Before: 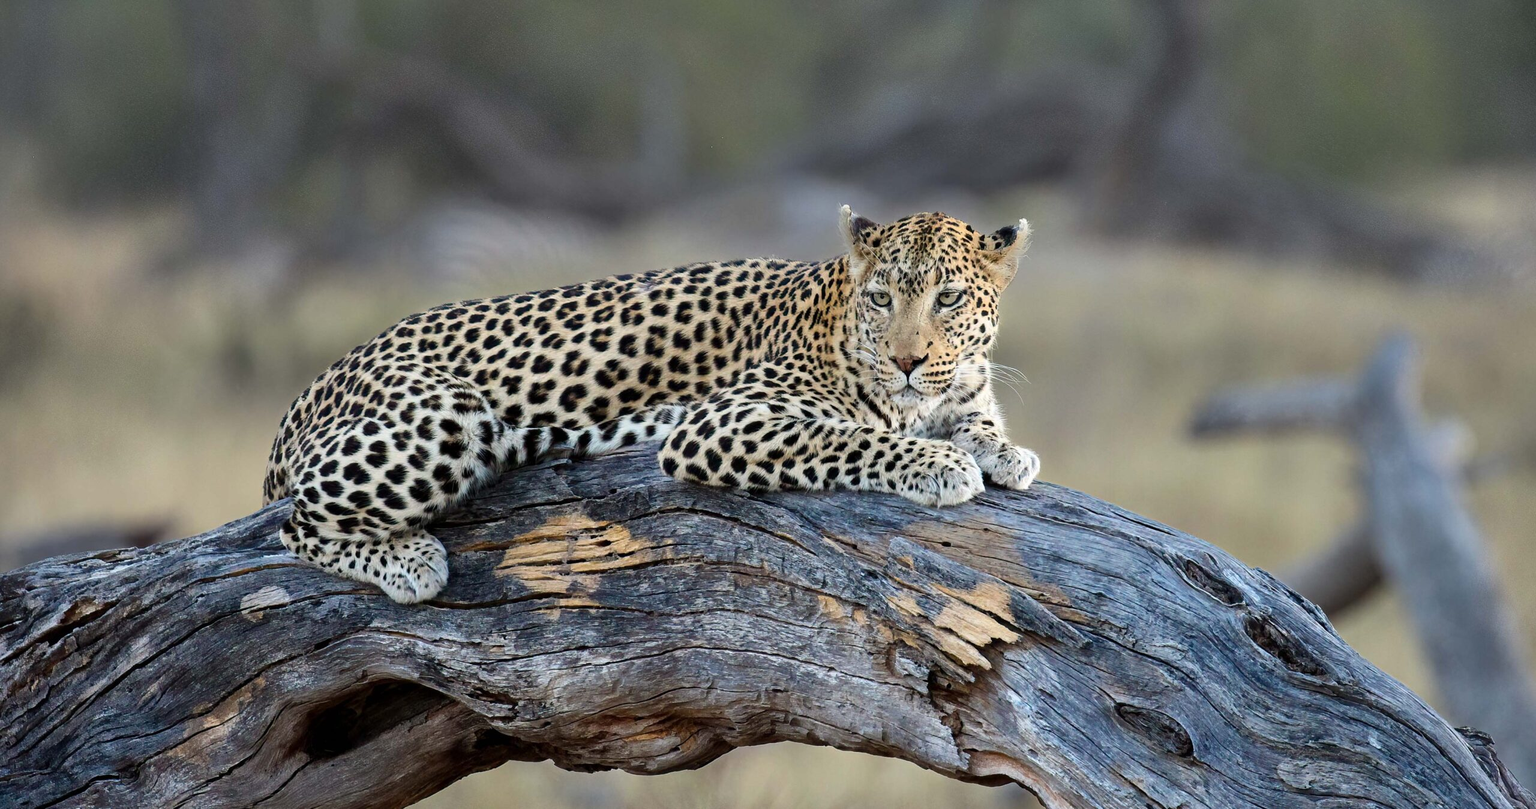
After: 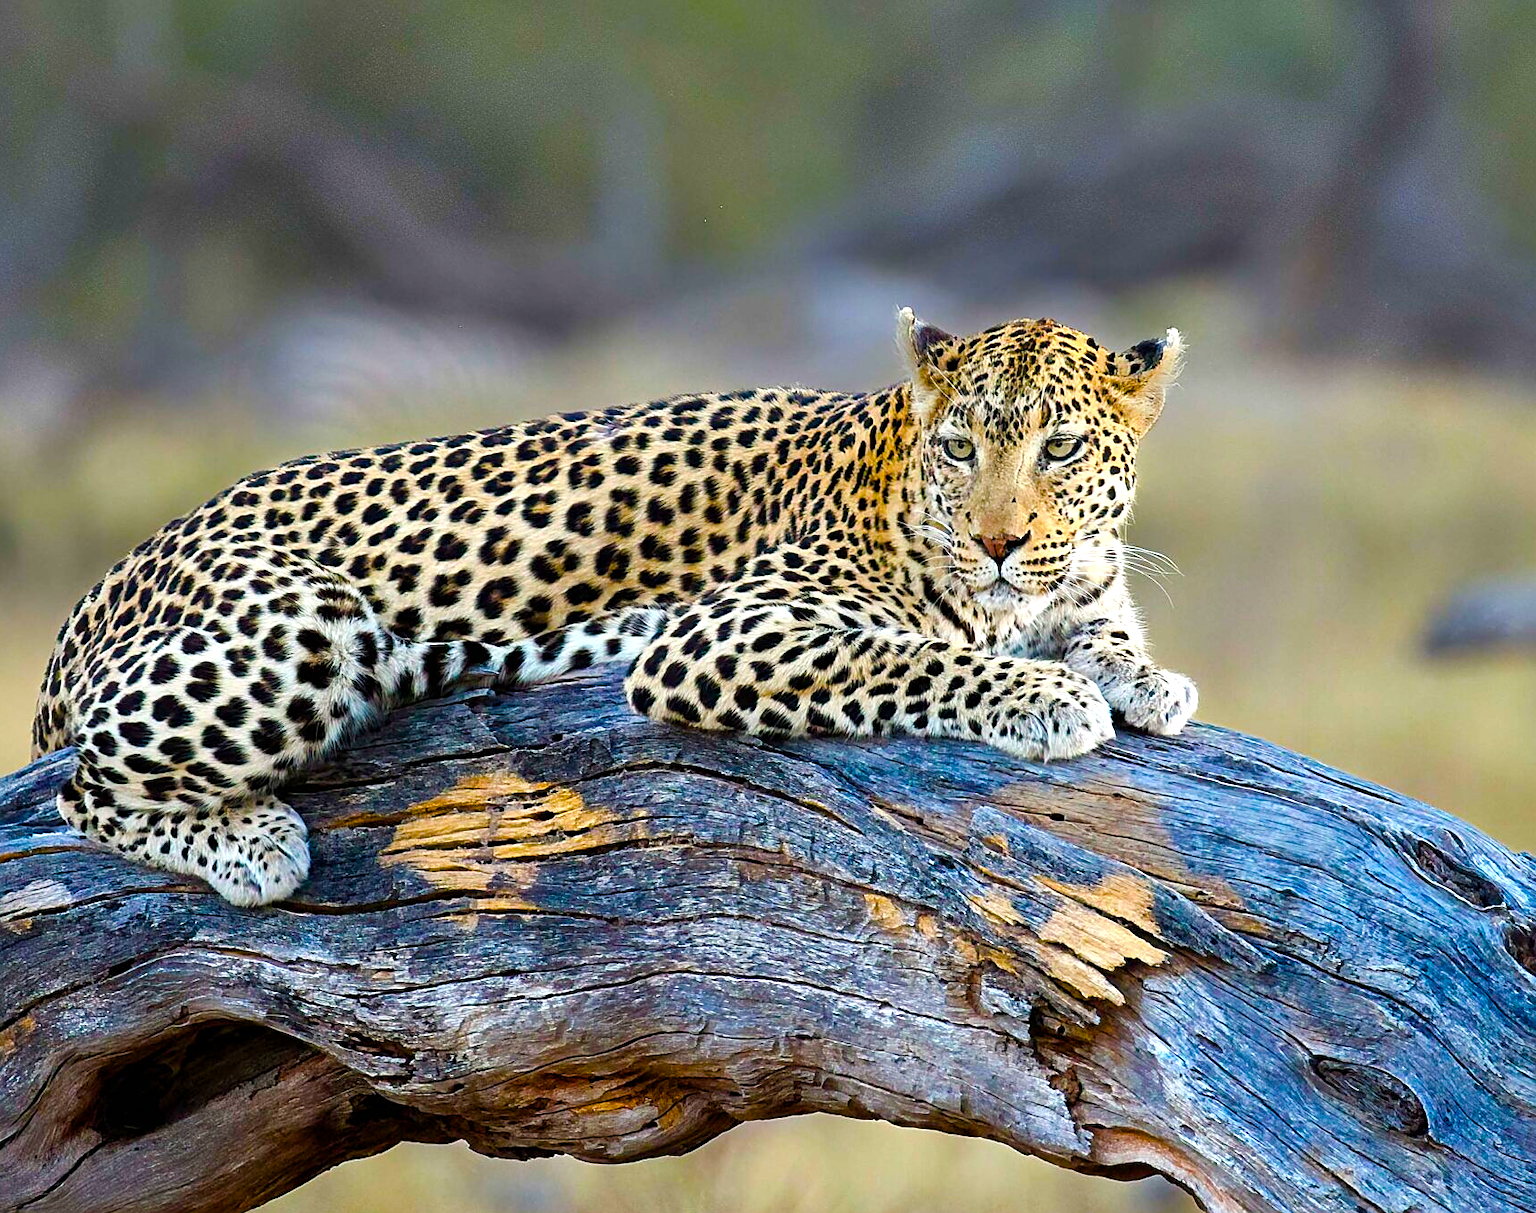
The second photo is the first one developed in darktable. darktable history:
sharpen: on, module defaults
color balance rgb: linear chroma grading › shadows 10%, linear chroma grading › highlights 10%, linear chroma grading › global chroma 15%, linear chroma grading › mid-tones 15%, perceptual saturation grading › global saturation 40%, perceptual saturation grading › highlights -25%, perceptual saturation grading › mid-tones 35%, perceptual saturation grading › shadows 35%, perceptual brilliance grading › global brilliance 11.29%, global vibrance 11.29%
crop and rotate: left 15.754%, right 17.579%
